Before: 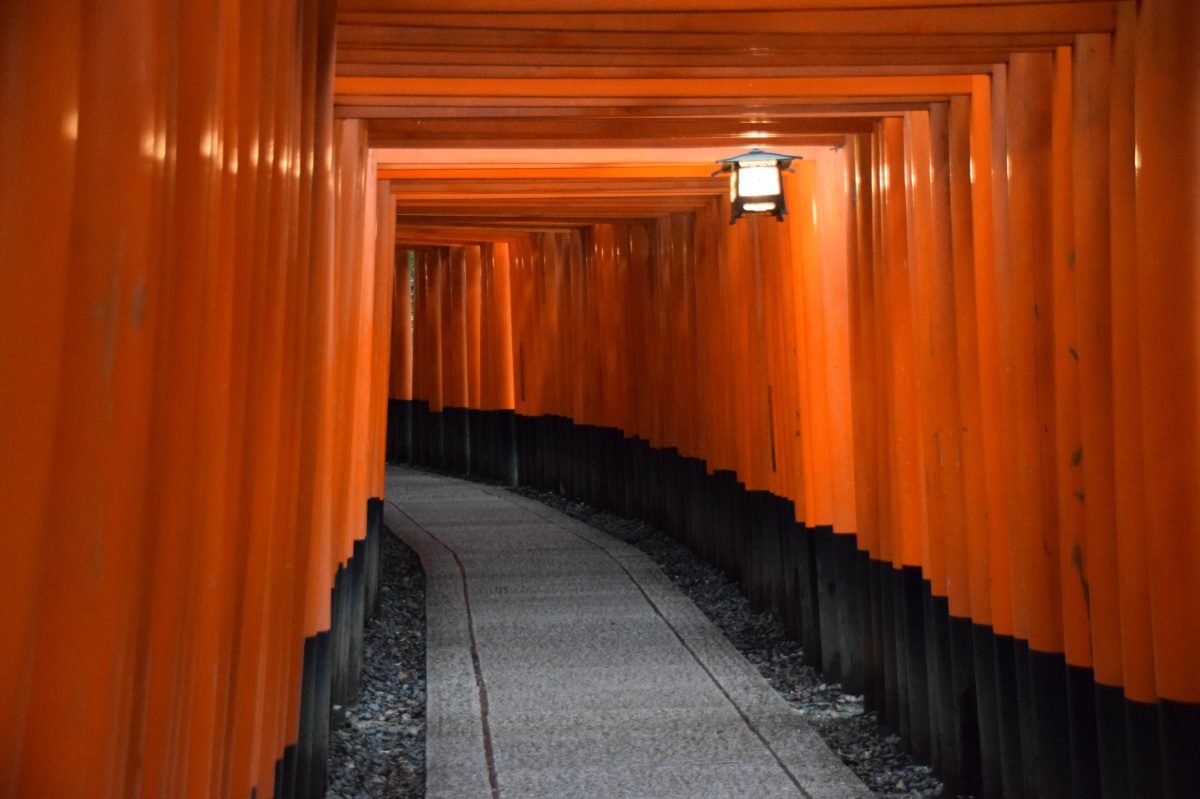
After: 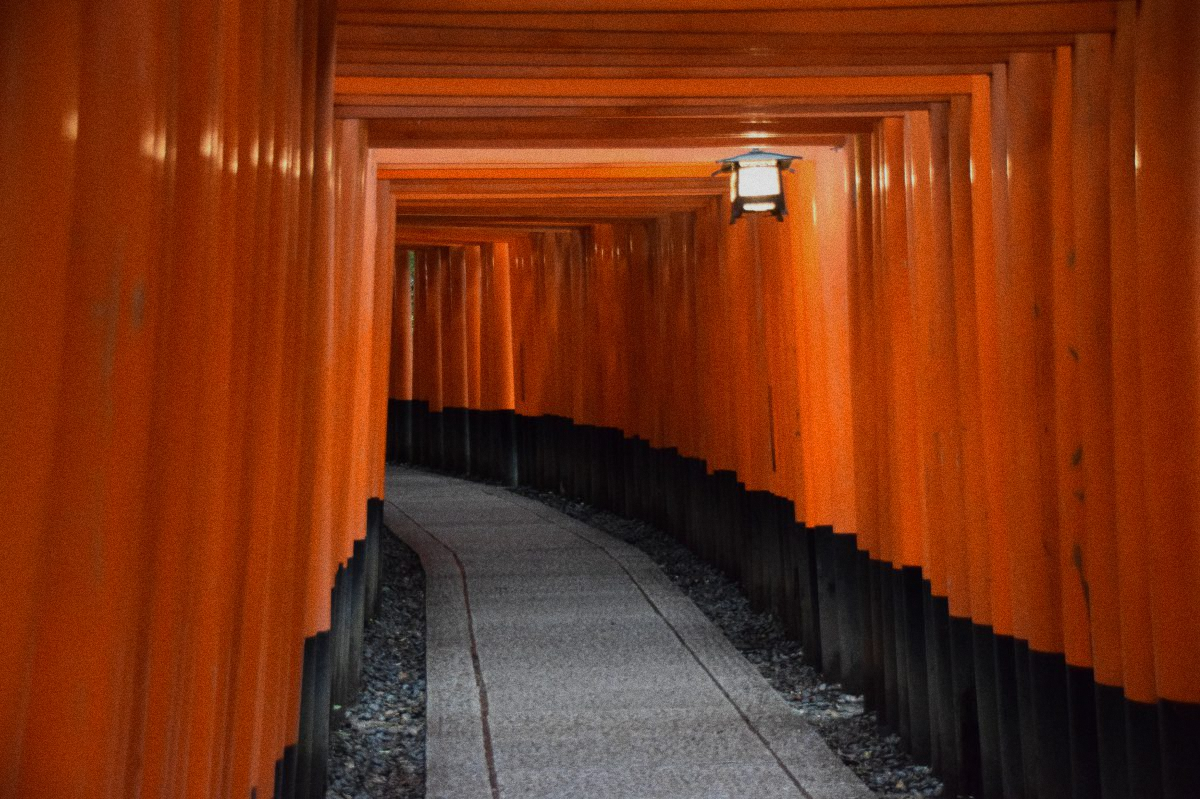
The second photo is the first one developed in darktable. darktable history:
graduated density: on, module defaults
grain: strength 26%
